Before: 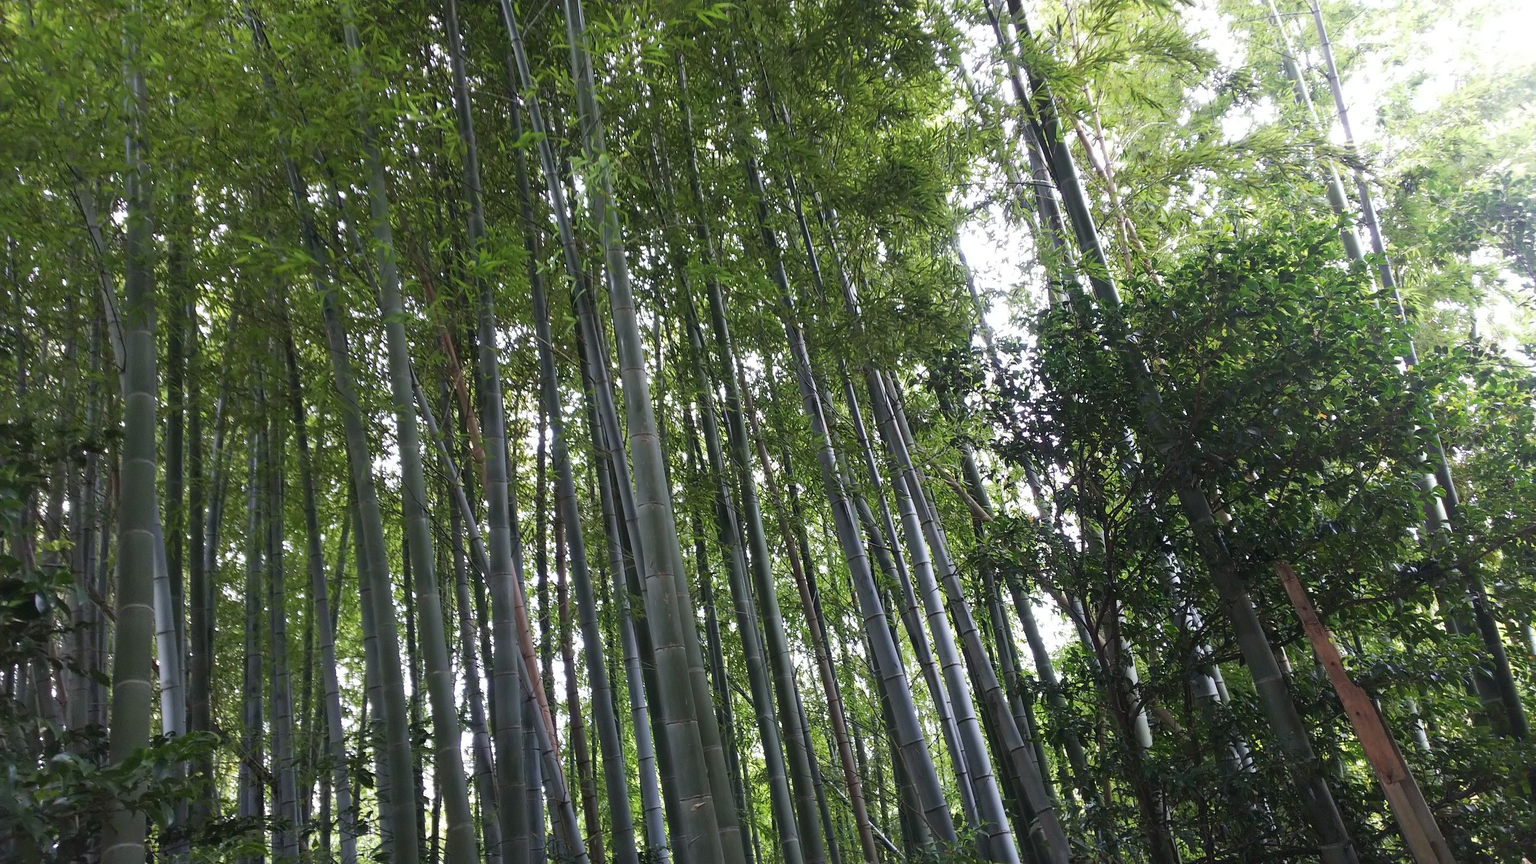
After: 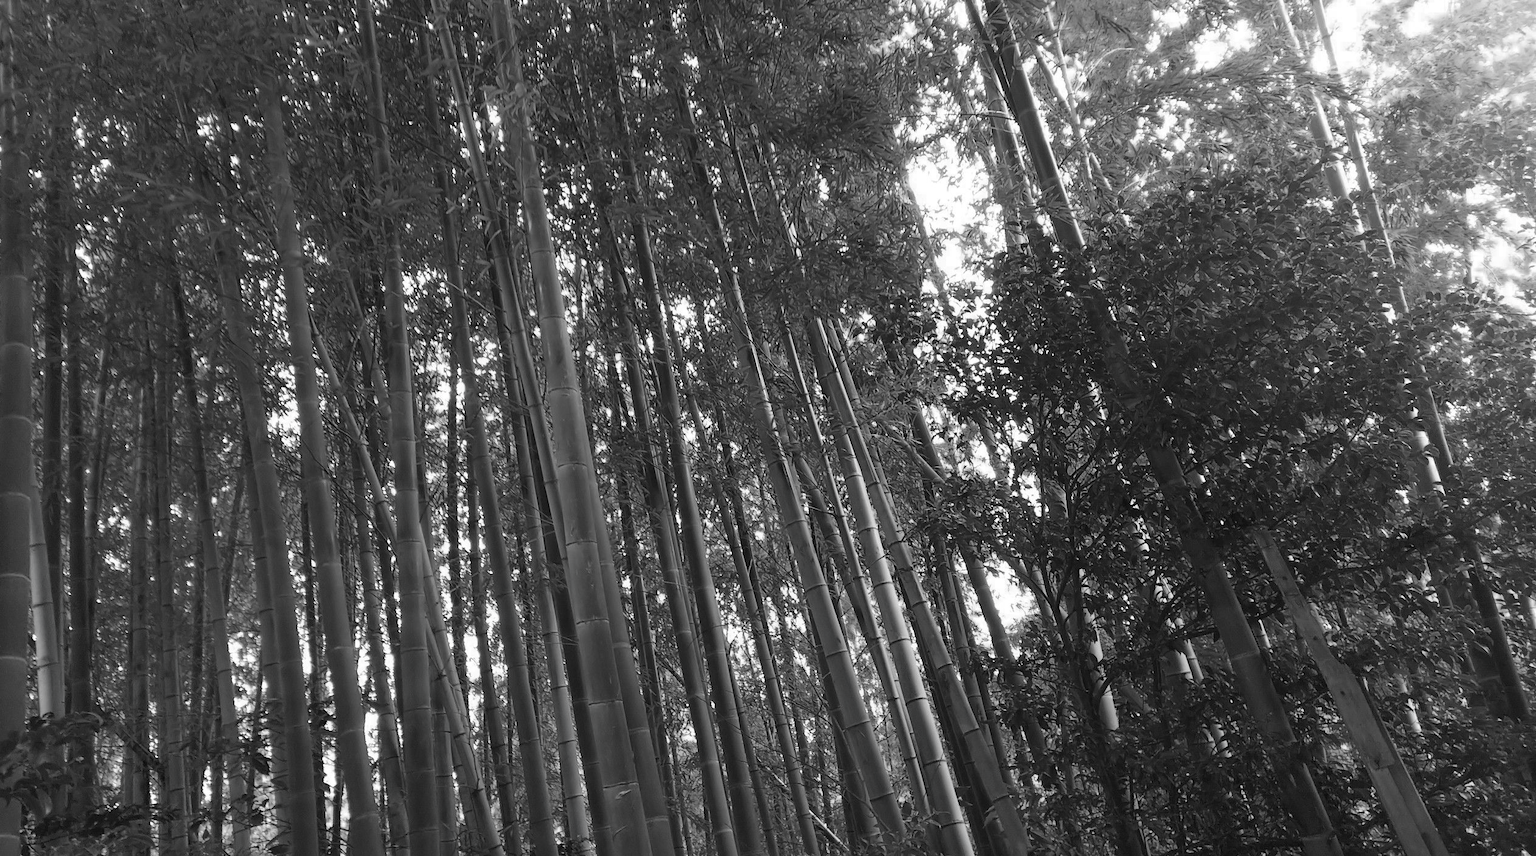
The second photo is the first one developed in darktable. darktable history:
color zones: curves: ch0 [(0, 0.487) (0.241, 0.395) (0.434, 0.373) (0.658, 0.412) (0.838, 0.487)]; ch1 [(0, 0) (0.053, 0.053) (0.211, 0.202) (0.579, 0.259) (0.781, 0.241)], mix 100.76%
crop and rotate: left 8.27%, top 9.096%
